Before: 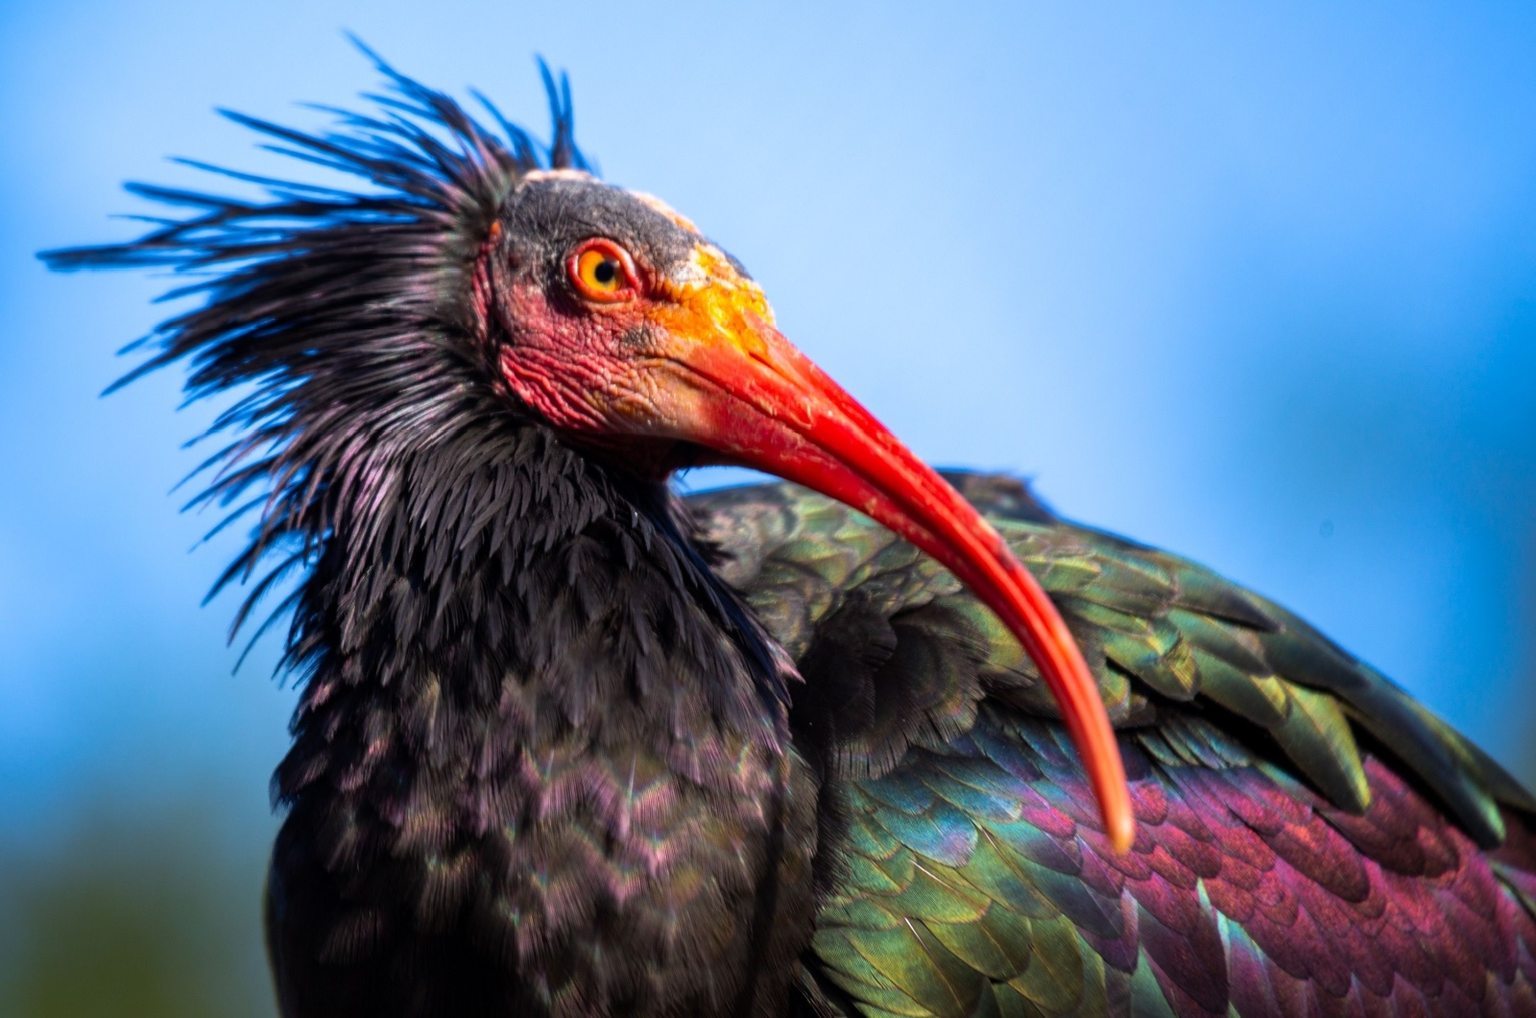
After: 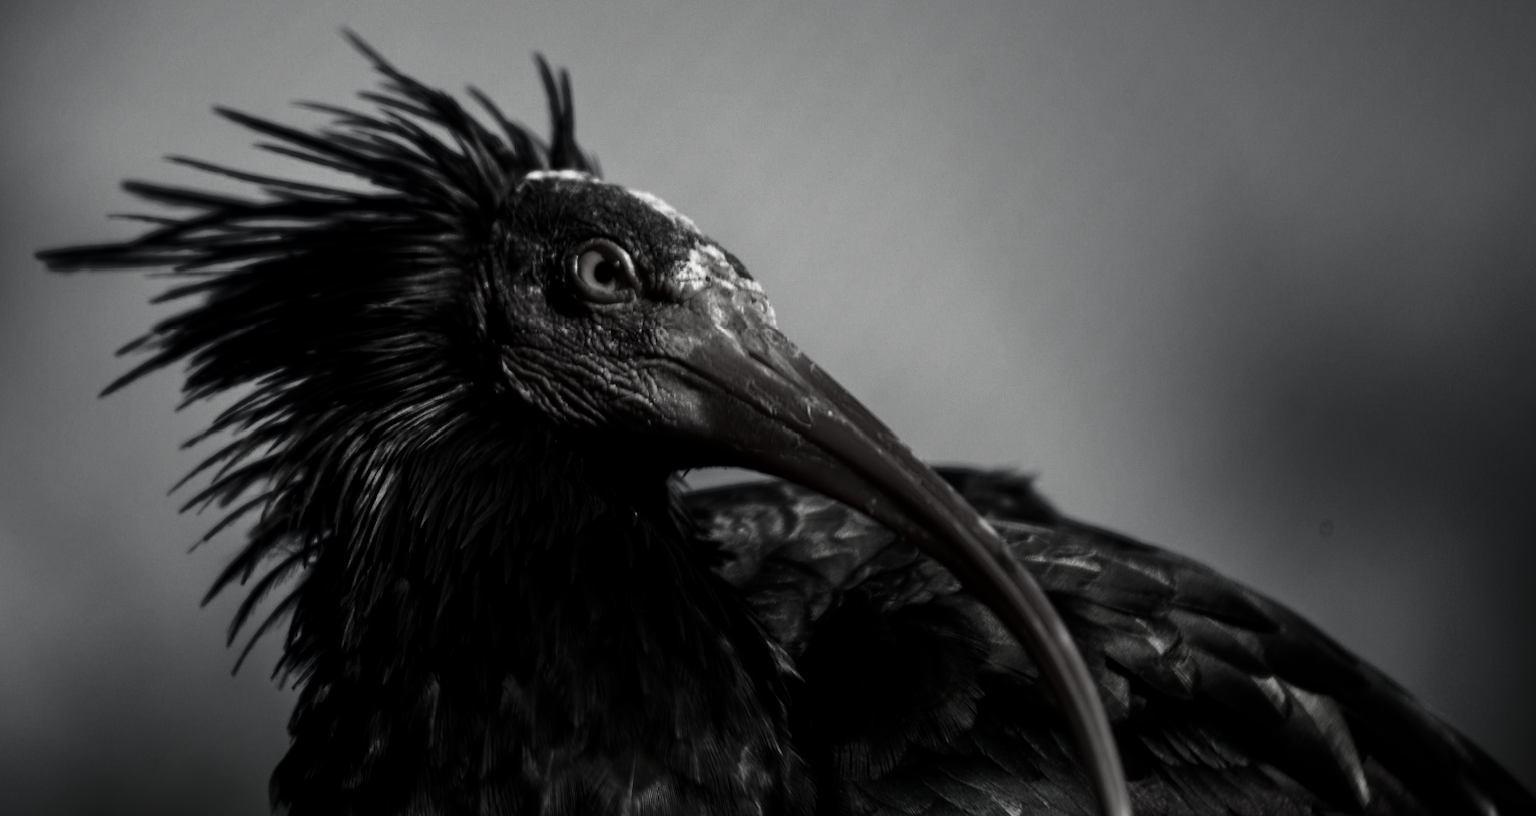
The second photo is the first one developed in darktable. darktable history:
contrast brightness saturation: contrast 0.02, brightness -0.985, saturation -0.982
crop: bottom 19.664%
